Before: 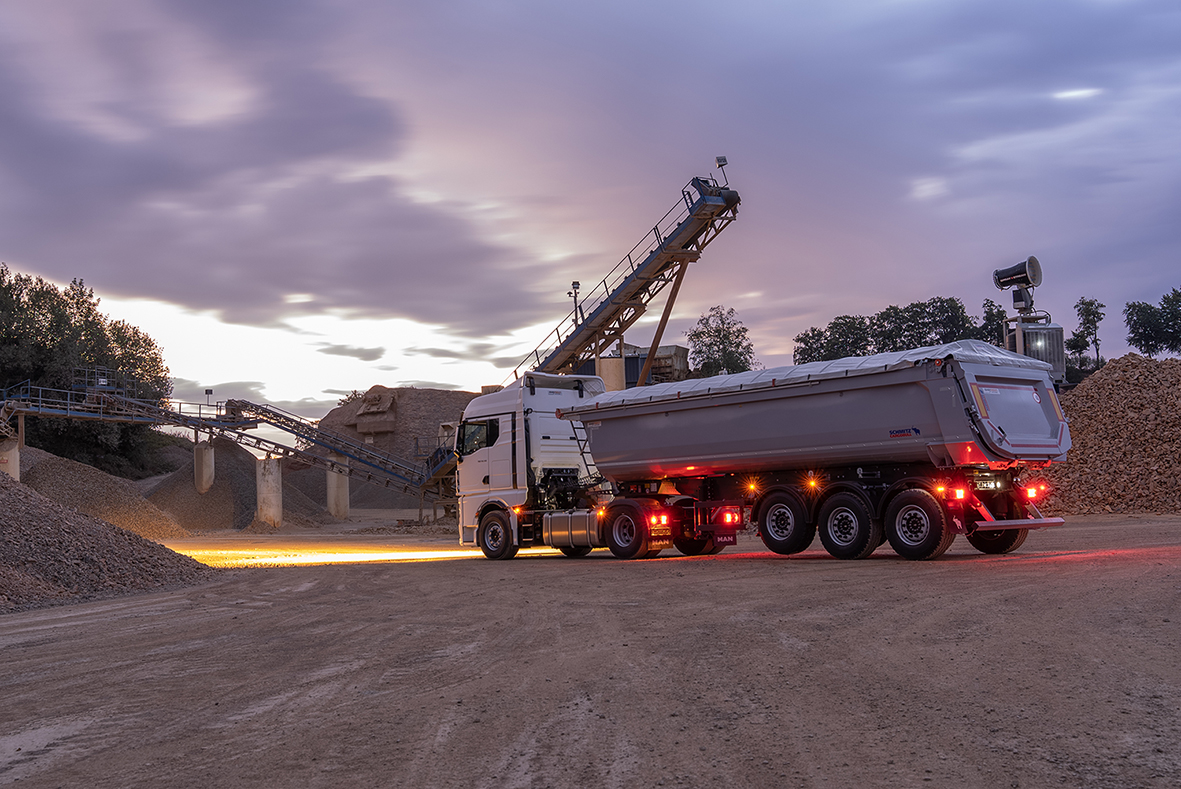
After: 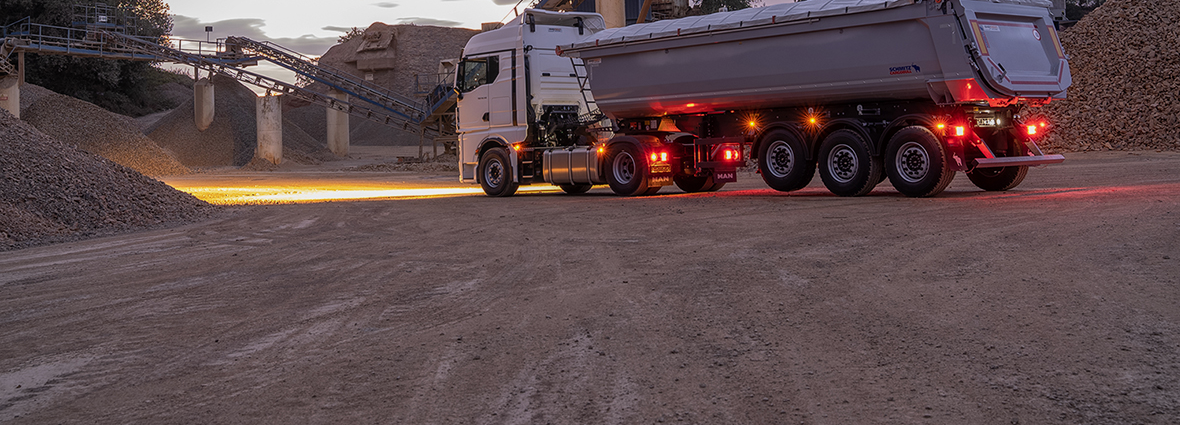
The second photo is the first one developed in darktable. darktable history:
tone equalizer: edges refinement/feathering 500, mask exposure compensation -1.57 EV, preserve details no
crop and rotate: top 46.055%, right 0.062%
local contrast: detail 109%
exposure: exposure -0.111 EV, compensate highlight preservation false
vignetting: fall-off radius 98.74%, brightness -0.515, saturation -0.519, width/height ratio 1.343
